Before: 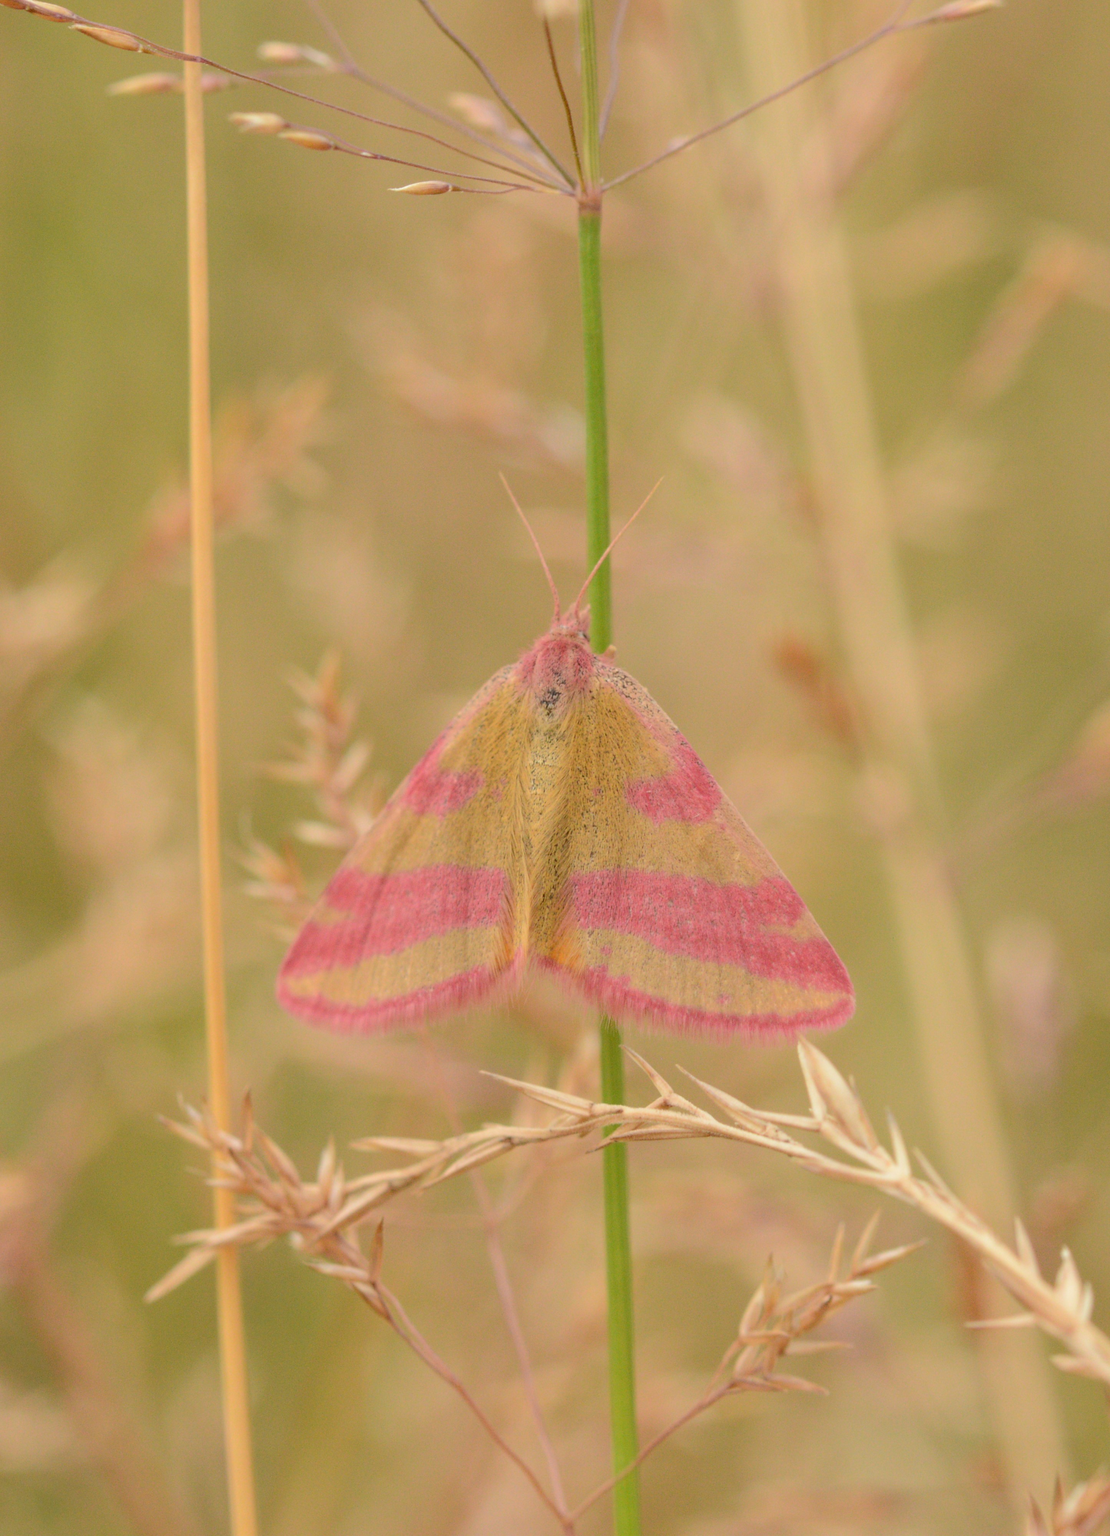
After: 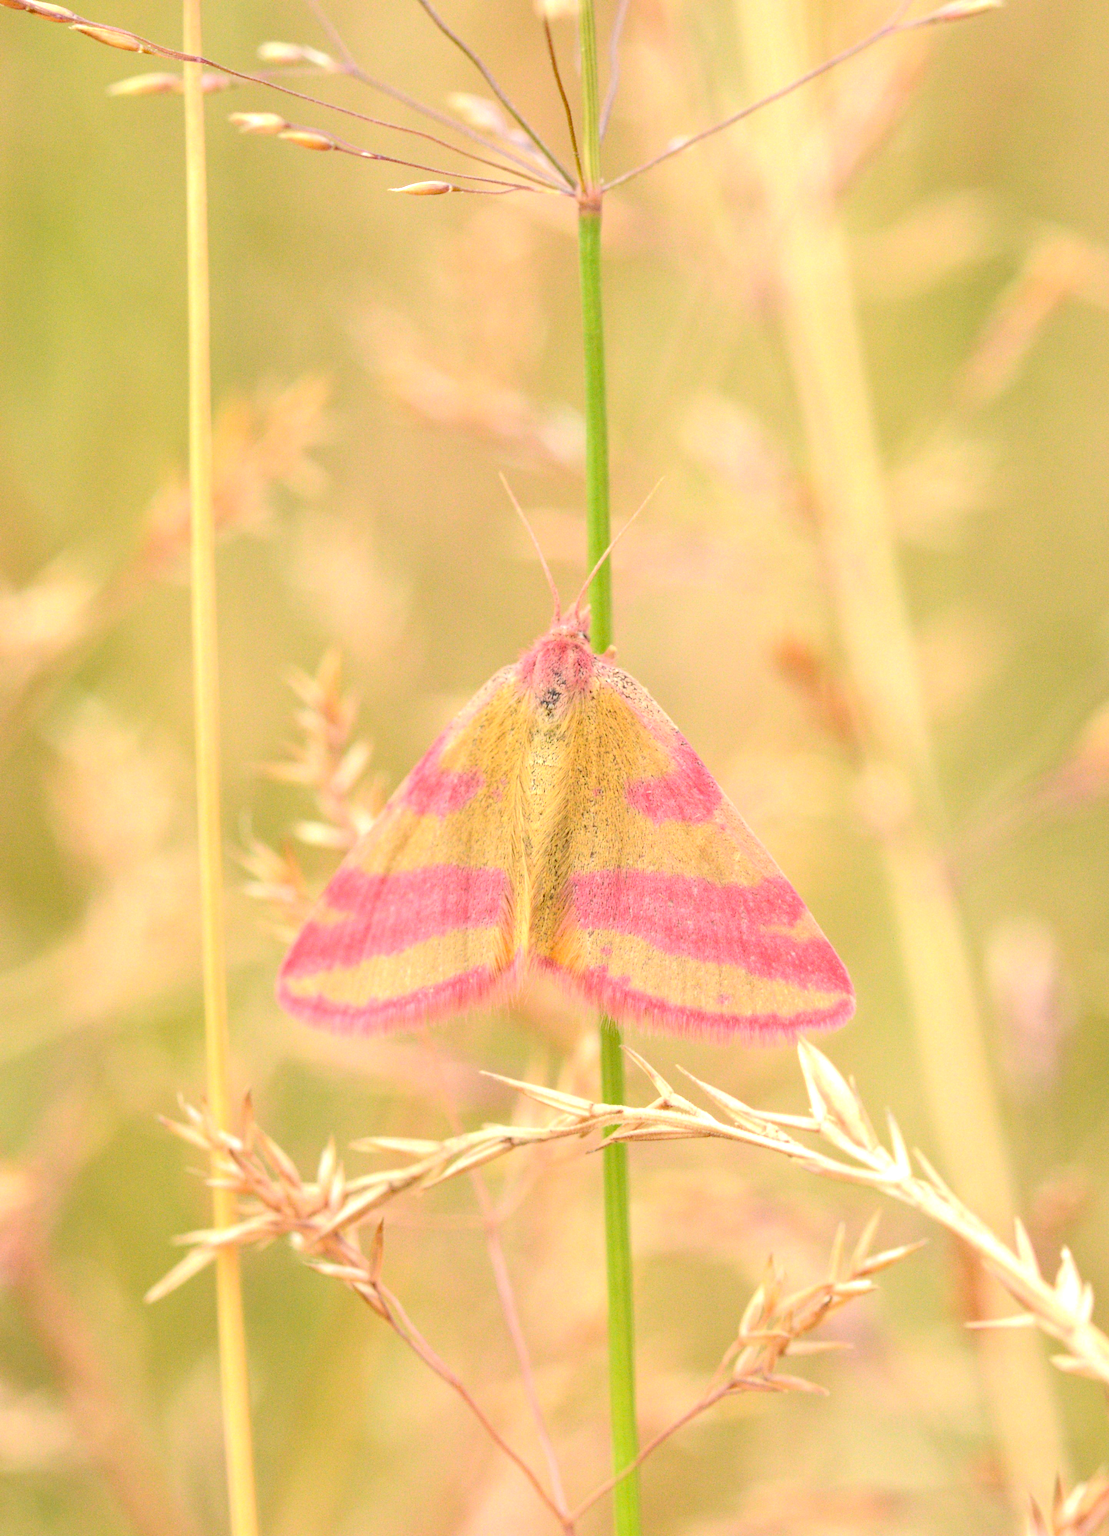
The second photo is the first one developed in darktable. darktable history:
haze removal: compatibility mode true, adaptive false
exposure: black level correction 0.001, exposure 0.955 EV, compensate highlight preservation false
